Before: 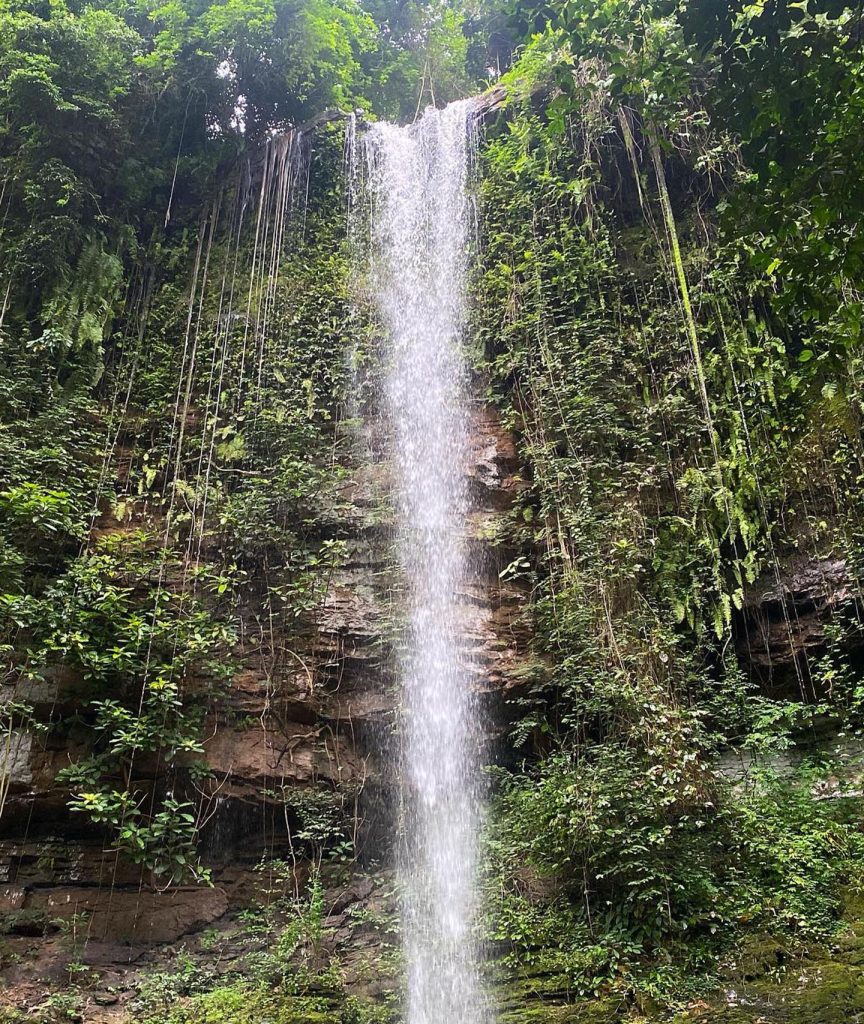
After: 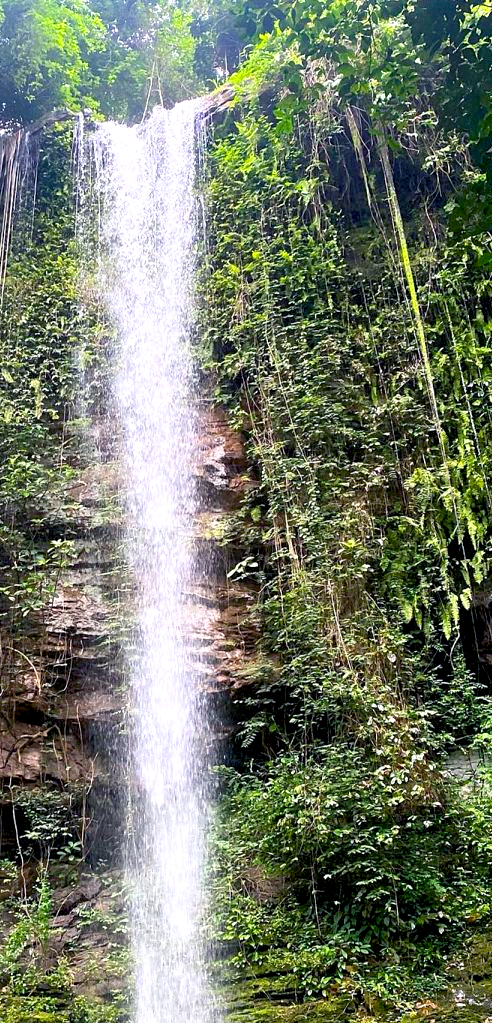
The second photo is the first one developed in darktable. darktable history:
shadows and highlights: shadows 1.8, highlights 39.01
color balance rgb: shadows lift › chroma 1.686%, shadows lift › hue 261.33°, power › chroma 1.02%, power › hue 251.83°, highlights gain › chroma 0.12%, highlights gain › hue 332.65°, global offset › luminance -1%, perceptual saturation grading › global saturation 25.677%, perceptual brilliance grading › global brilliance 10.562%, perceptual brilliance grading › shadows 14.237%
crop: left 31.493%, top 0.005%, right 11.541%
